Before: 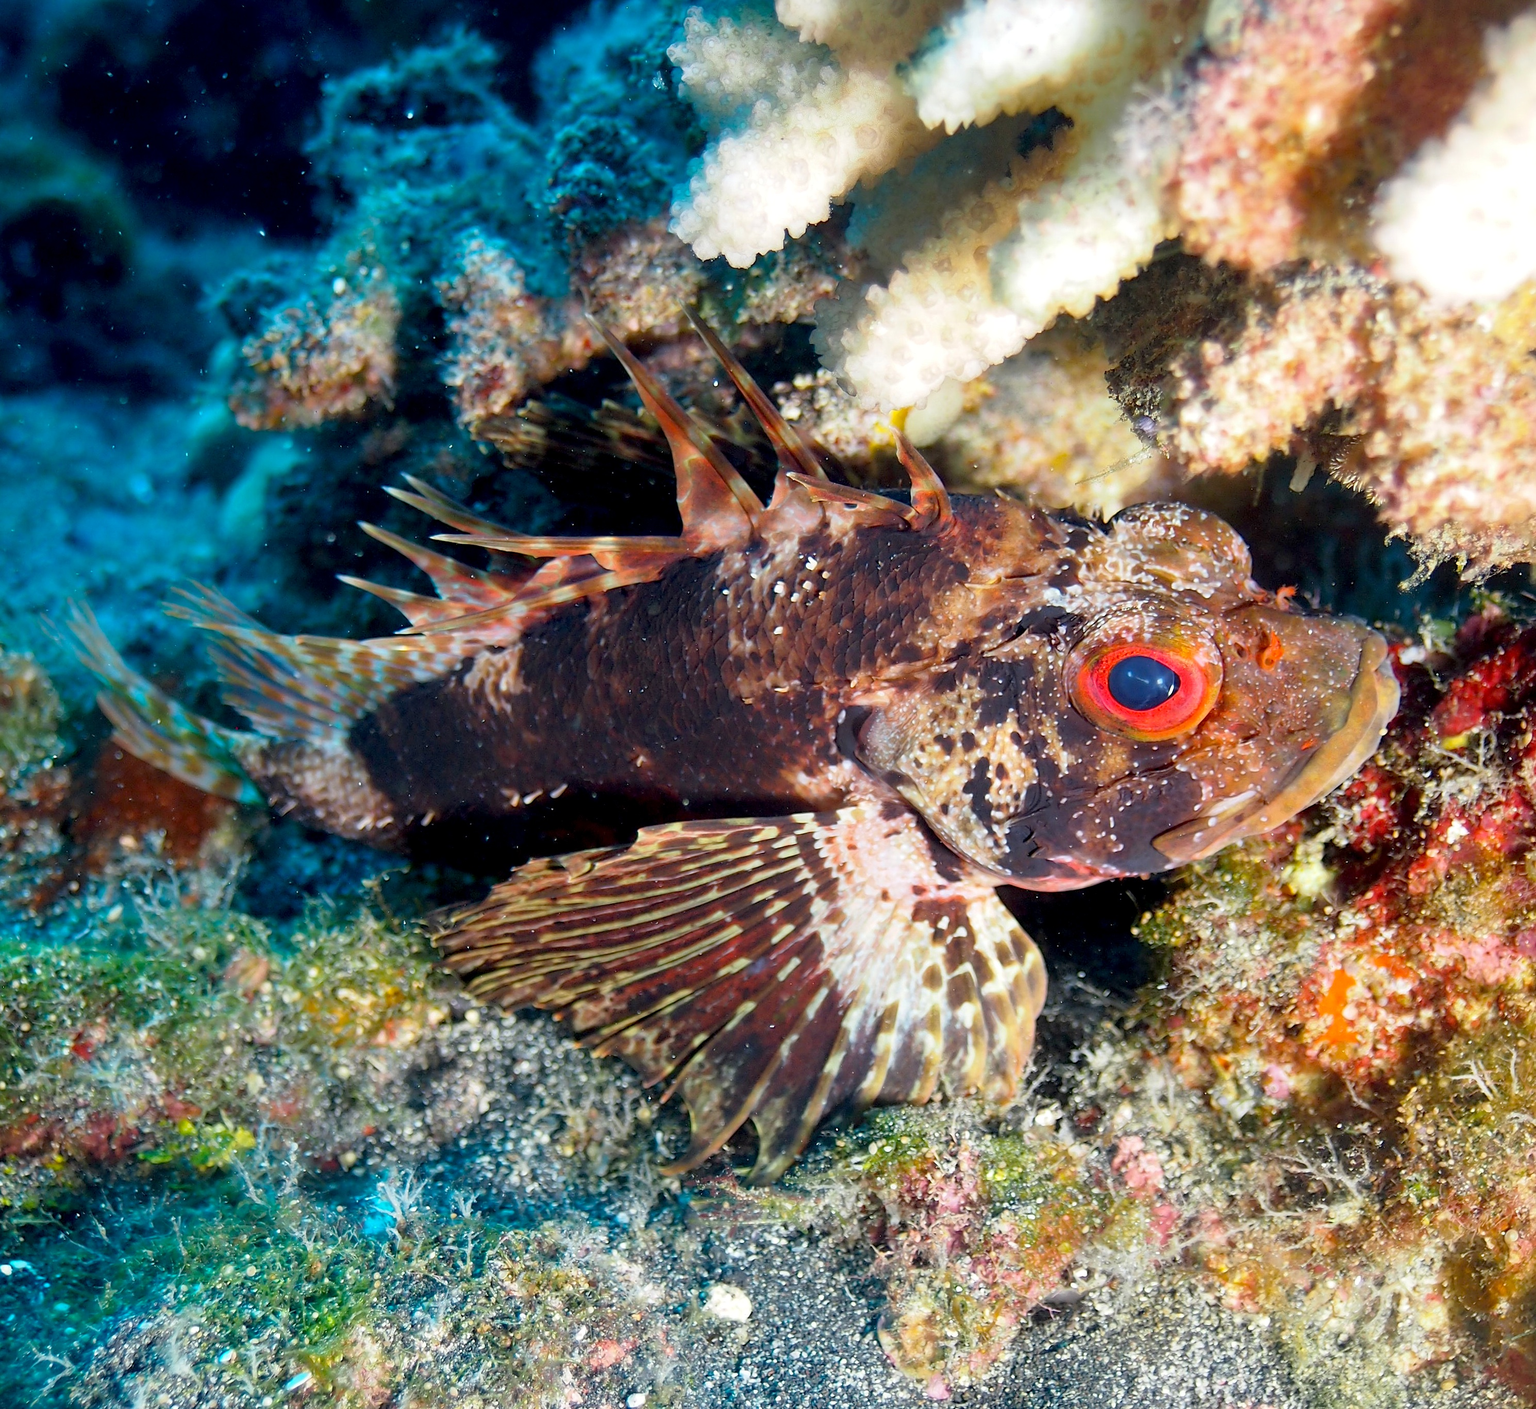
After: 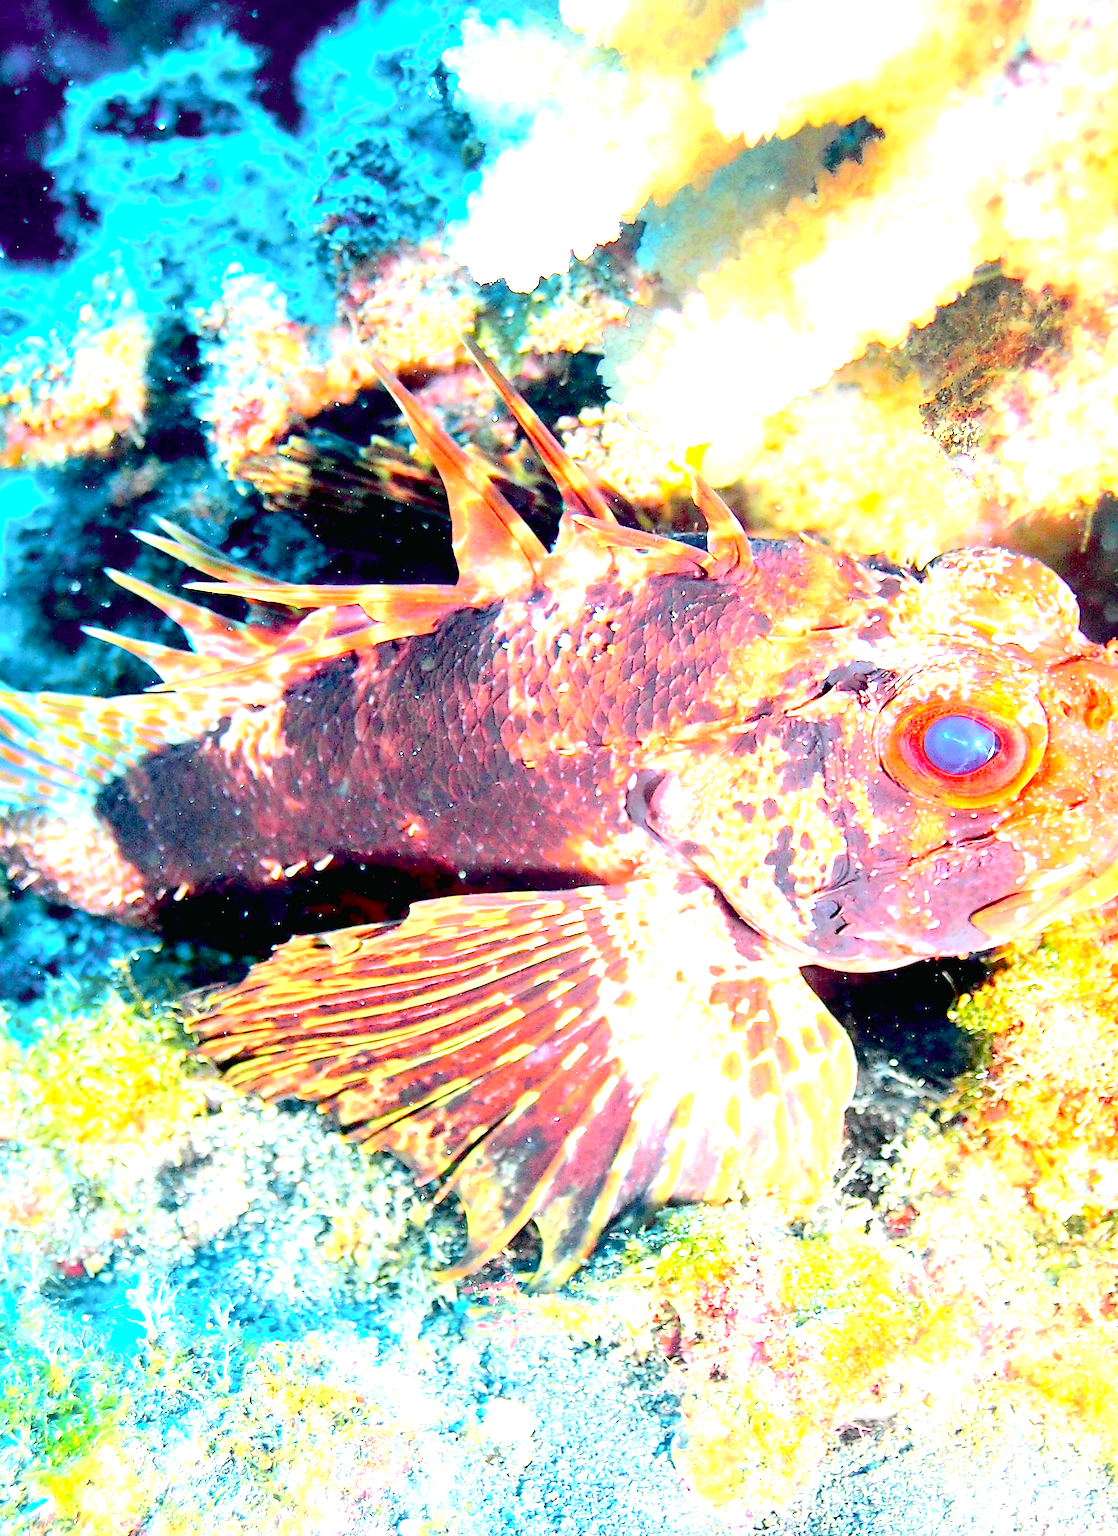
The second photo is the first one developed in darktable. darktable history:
tone curve: curves: ch0 [(0, 0.013) (0.137, 0.121) (0.326, 0.386) (0.489, 0.573) (0.663, 0.749) (0.854, 0.897) (1, 0.974)]; ch1 [(0, 0) (0.366, 0.367) (0.475, 0.453) (0.494, 0.493) (0.504, 0.497) (0.544, 0.579) (0.562, 0.619) (0.622, 0.694) (1, 1)]; ch2 [(0, 0) (0.333, 0.346) (0.375, 0.375) (0.424, 0.43) (0.476, 0.492) (0.502, 0.503) (0.533, 0.541) (0.572, 0.615) (0.605, 0.656) (0.641, 0.709) (1, 1)], color space Lab, independent channels, preserve colors none
crop: left 17.05%, right 16.139%
exposure: black level correction 0.001, exposure 2.61 EV, compensate highlight preservation false
